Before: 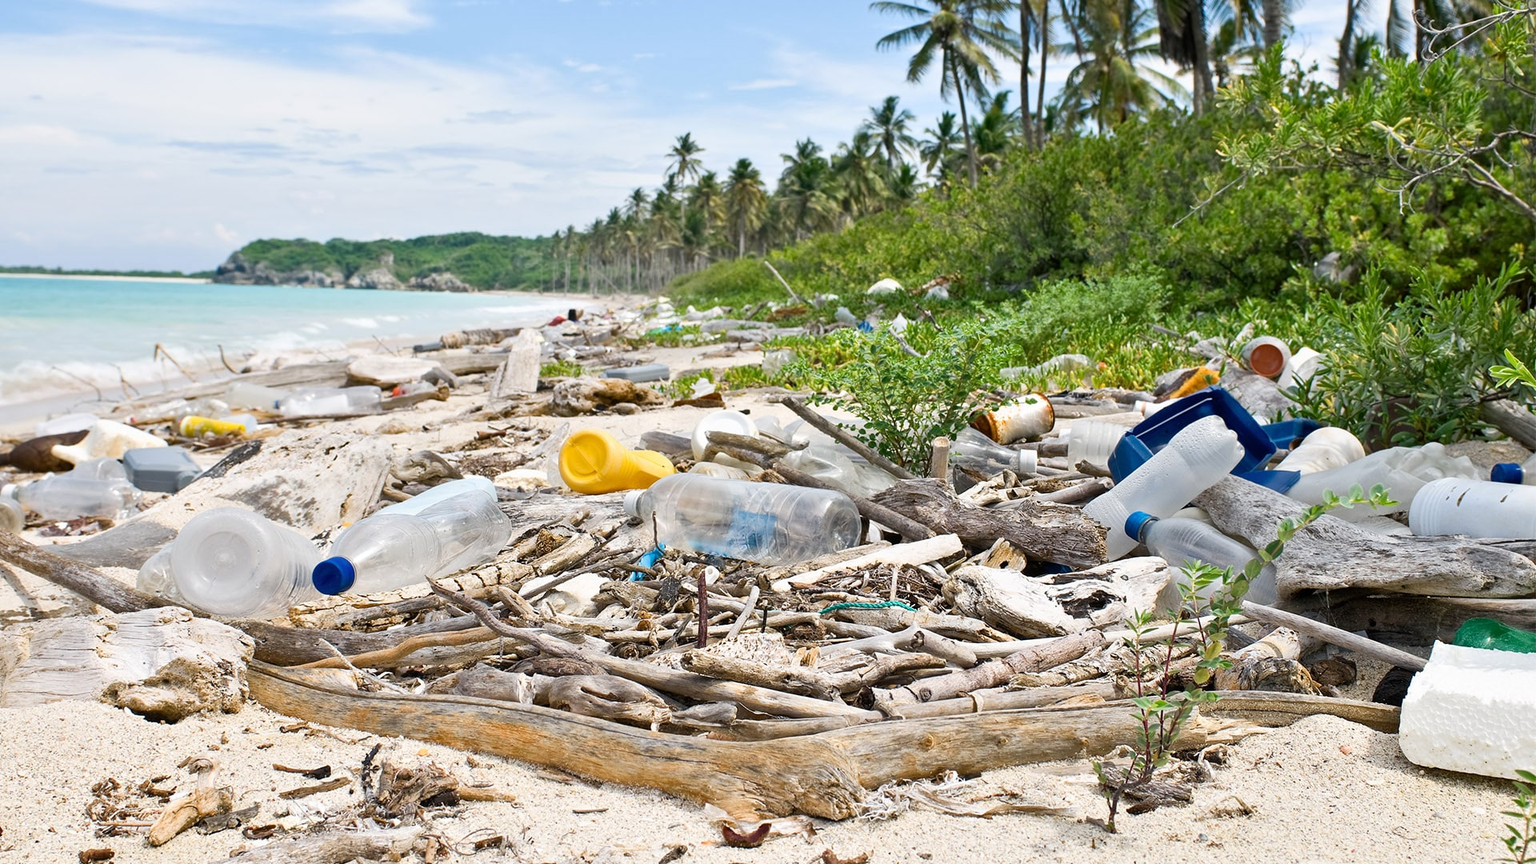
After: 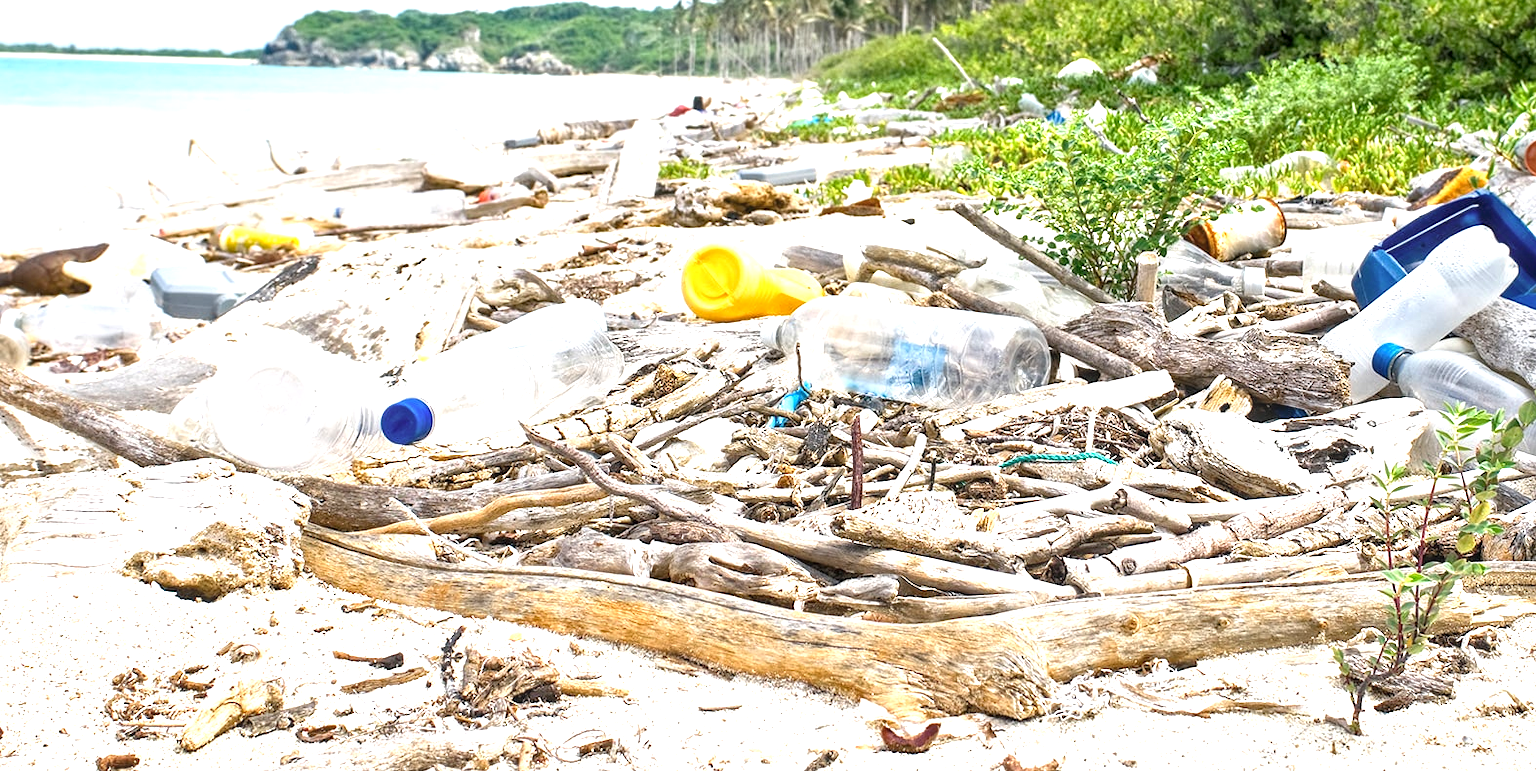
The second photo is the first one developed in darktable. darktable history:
exposure: exposure 1 EV, compensate highlight preservation false
crop: top 26.689%, right 17.996%
local contrast: on, module defaults
